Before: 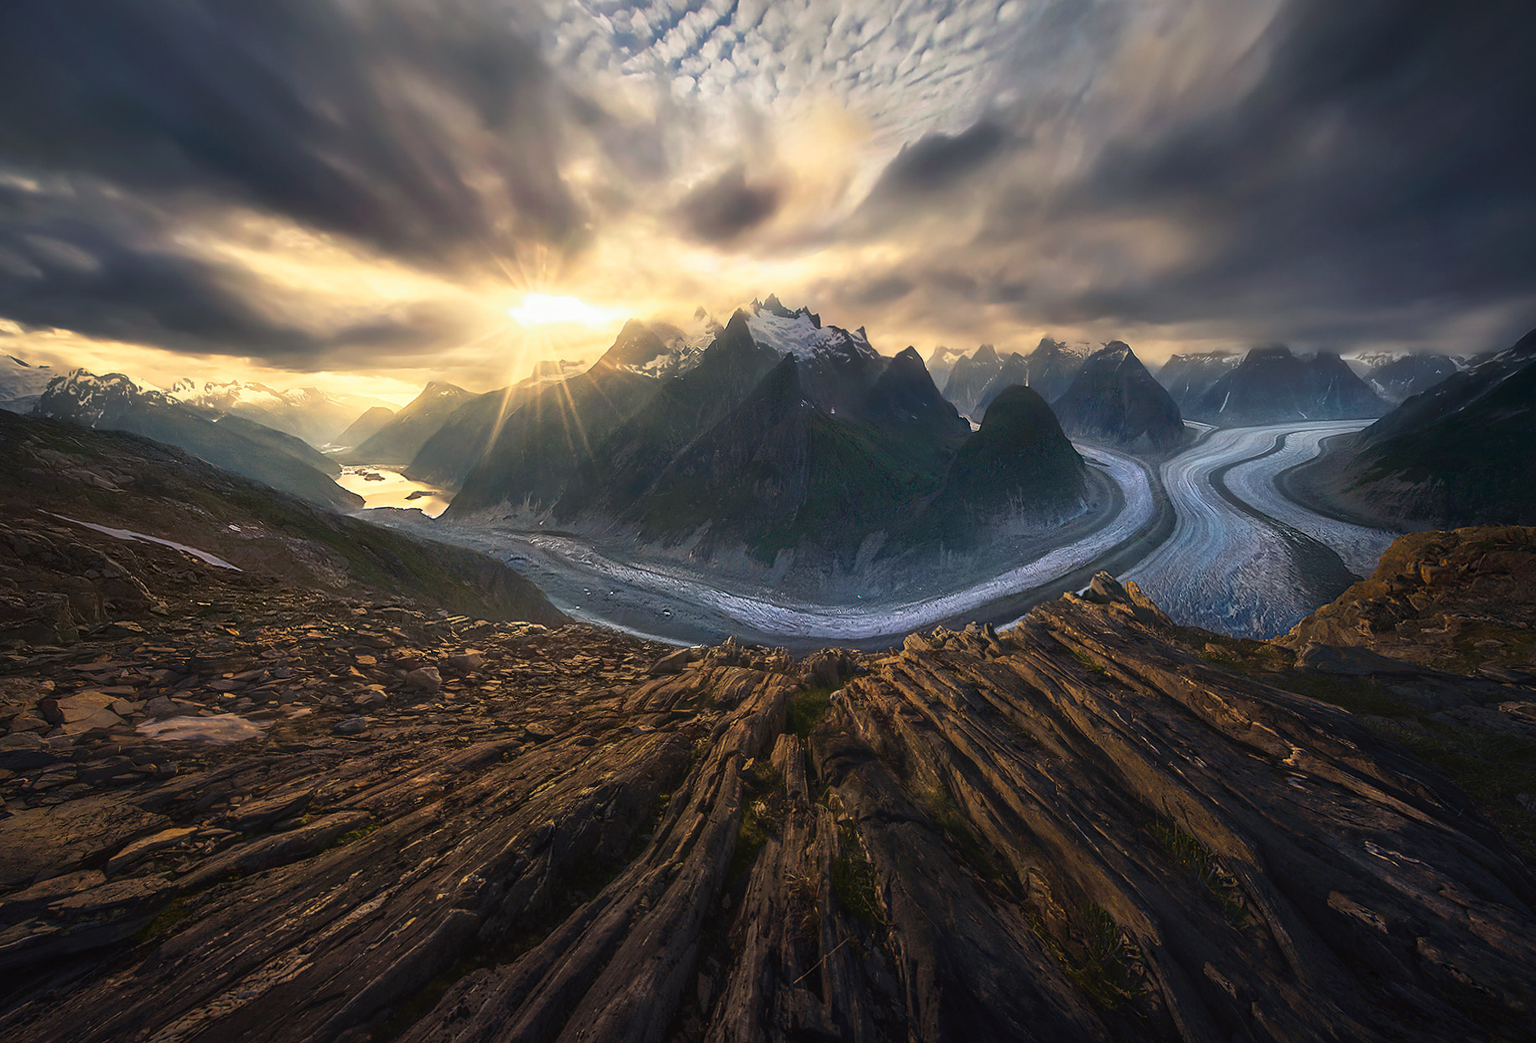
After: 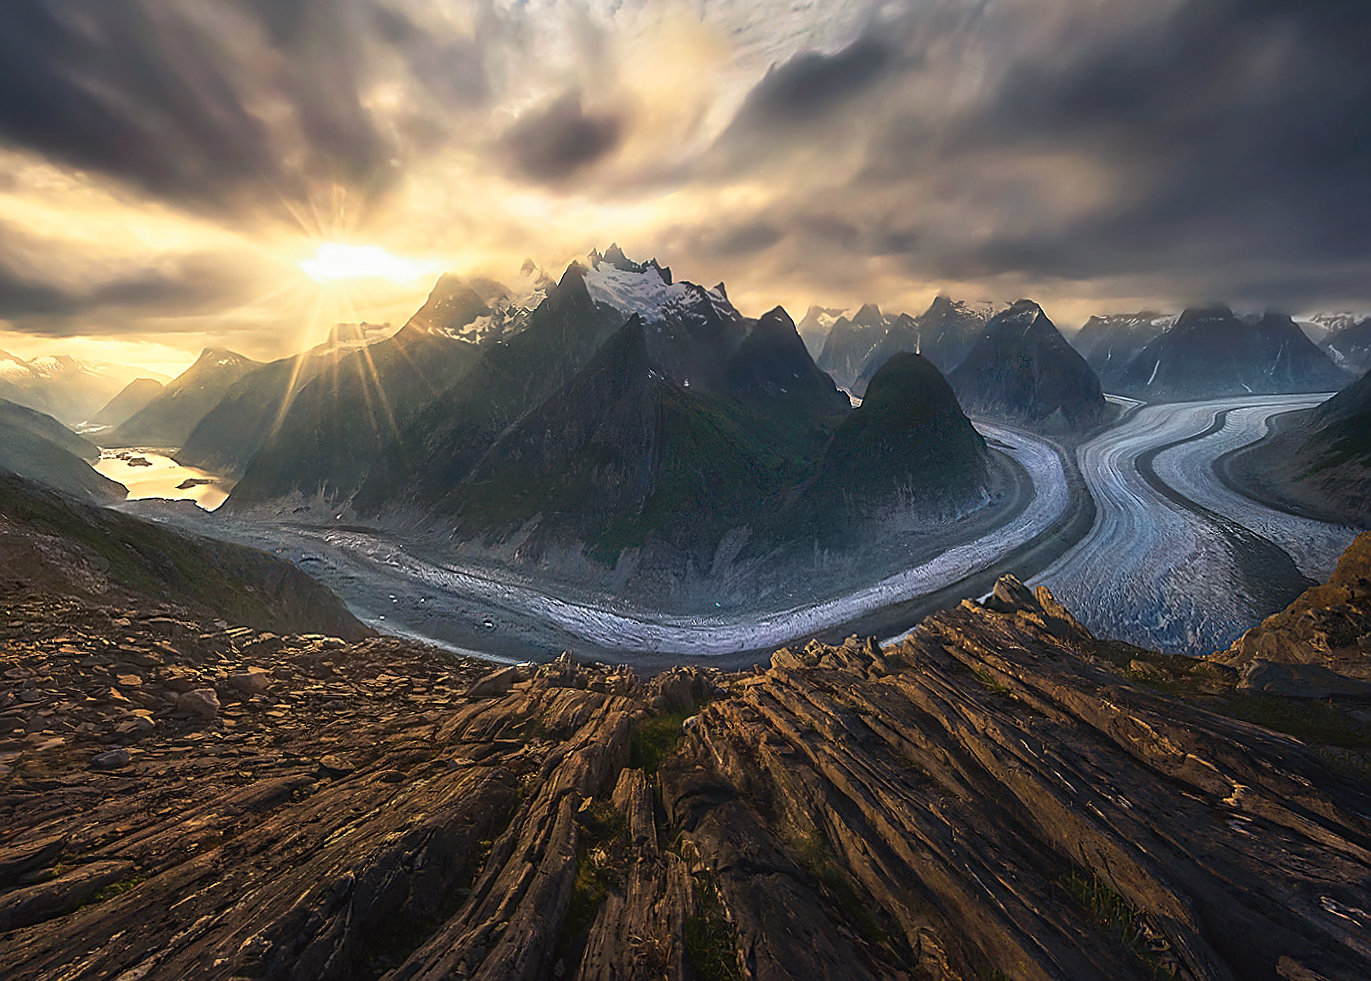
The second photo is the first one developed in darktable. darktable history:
crop: left 16.768%, top 8.653%, right 8.362%, bottom 12.485%
tone equalizer: on, module defaults
sharpen: on, module defaults
